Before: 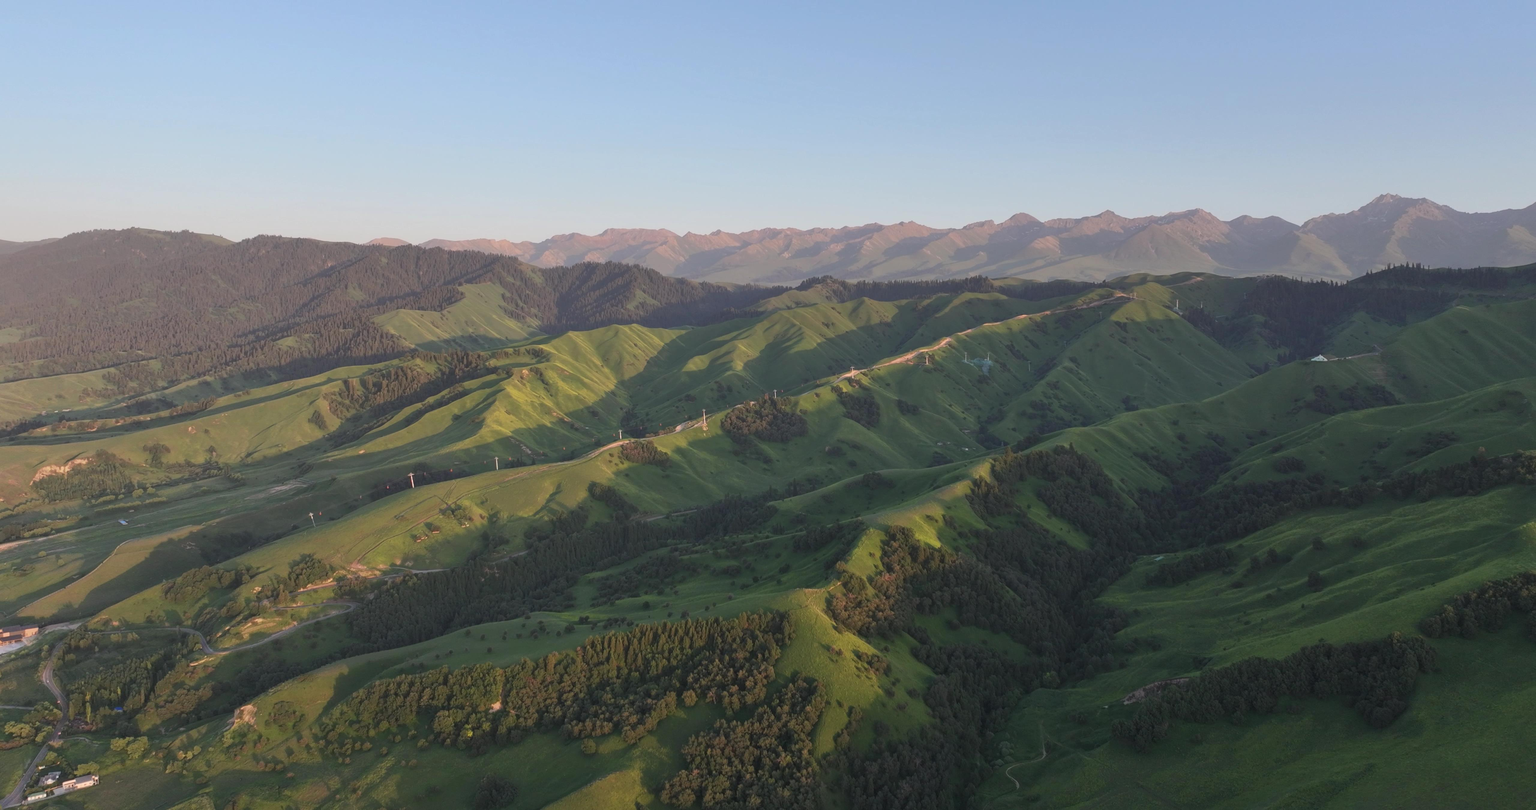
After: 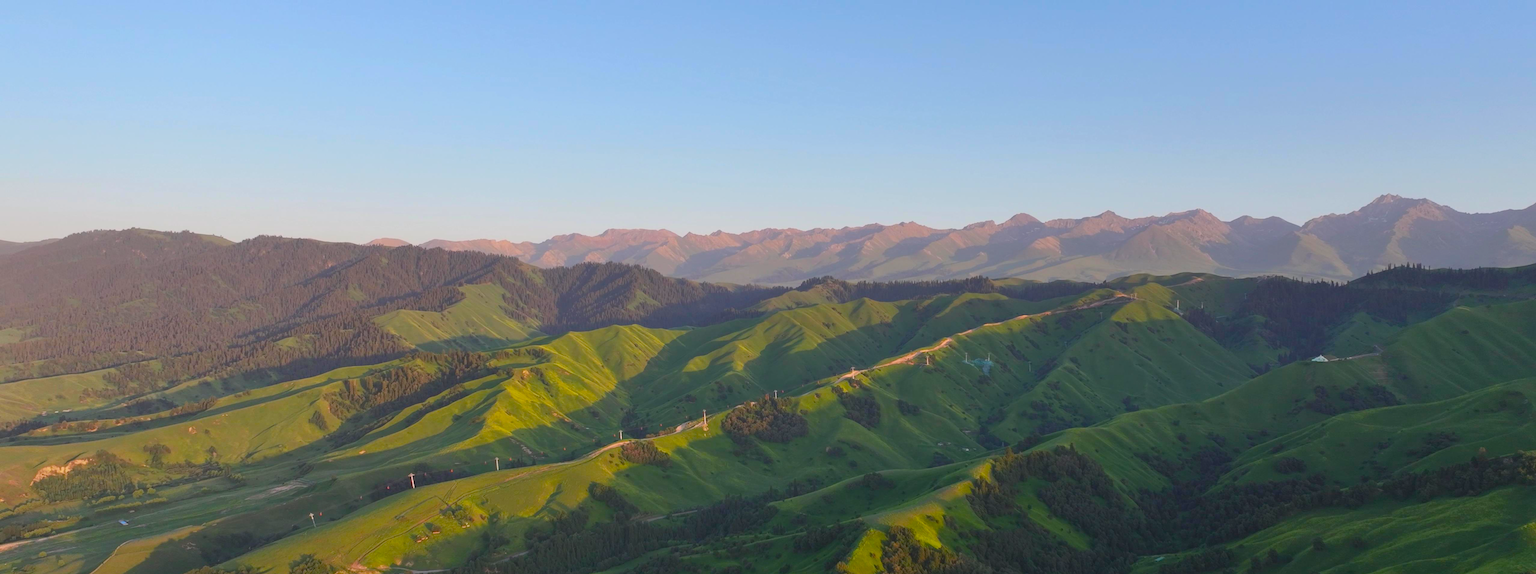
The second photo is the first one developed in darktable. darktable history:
color balance rgb: perceptual saturation grading › global saturation 37.105%, perceptual saturation grading › shadows 35.956%, global vibrance 14.951%
crop: right 0%, bottom 29.098%
